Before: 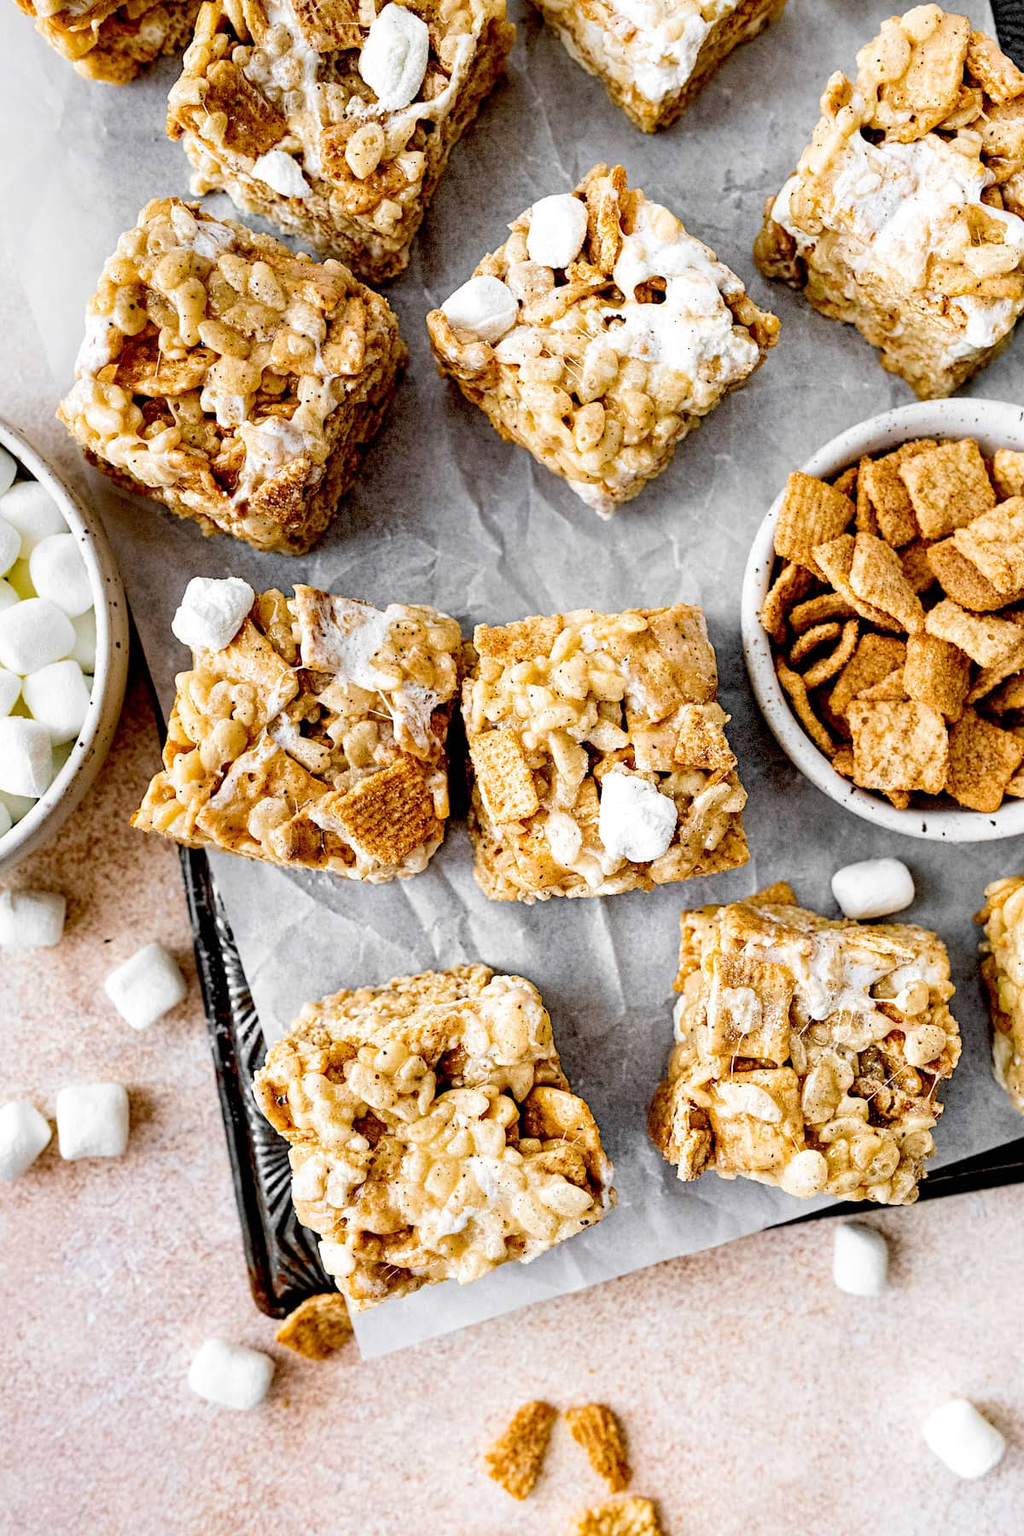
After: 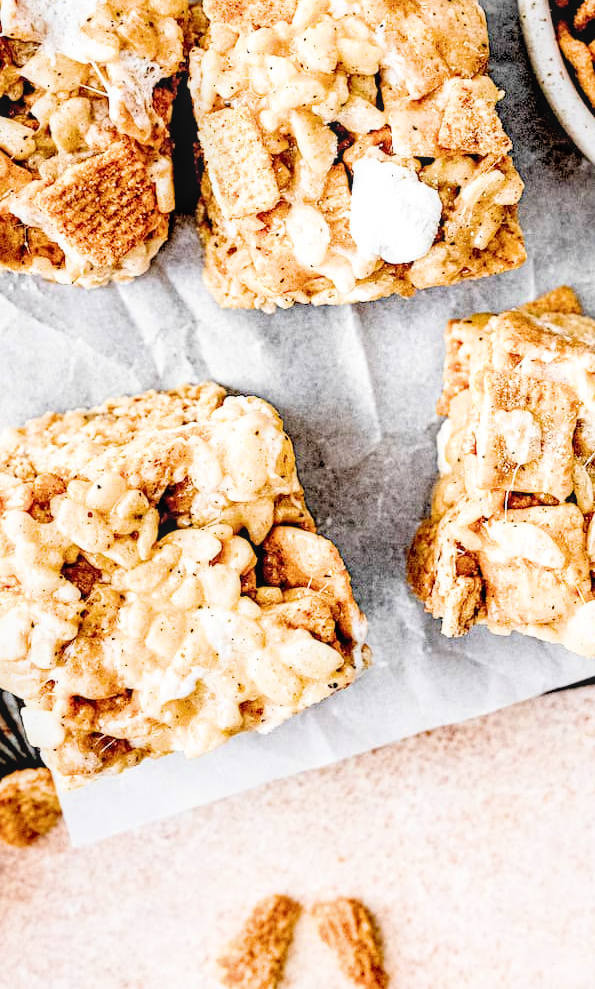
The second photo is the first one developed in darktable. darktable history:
local contrast: on, module defaults
filmic rgb: black relative exposure -7.89 EV, white relative exposure 4.12 EV, hardness 4.03, latitude 51.99%, contrast 1.014, shadows ↔ highlights balance 5.52%
exposure: exposure 1.207 EV, compensate exposure bias true, compensate highlight preservation false
crop: left 29.379%, top 41.525%, right 20.979%, bottom 3.51%
